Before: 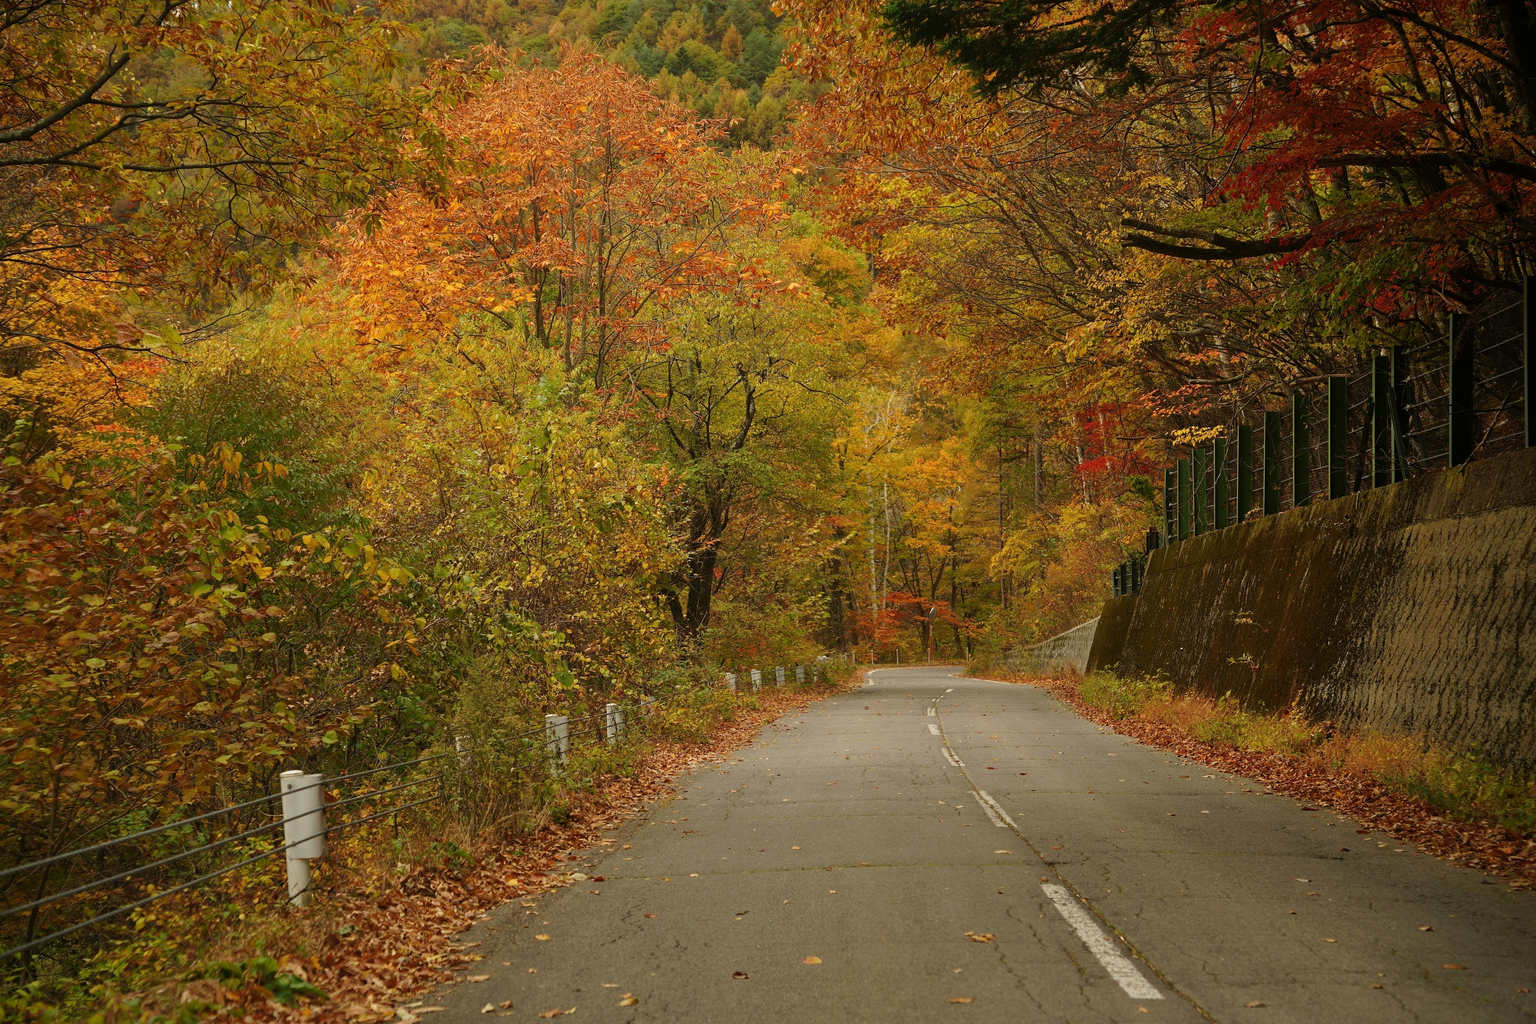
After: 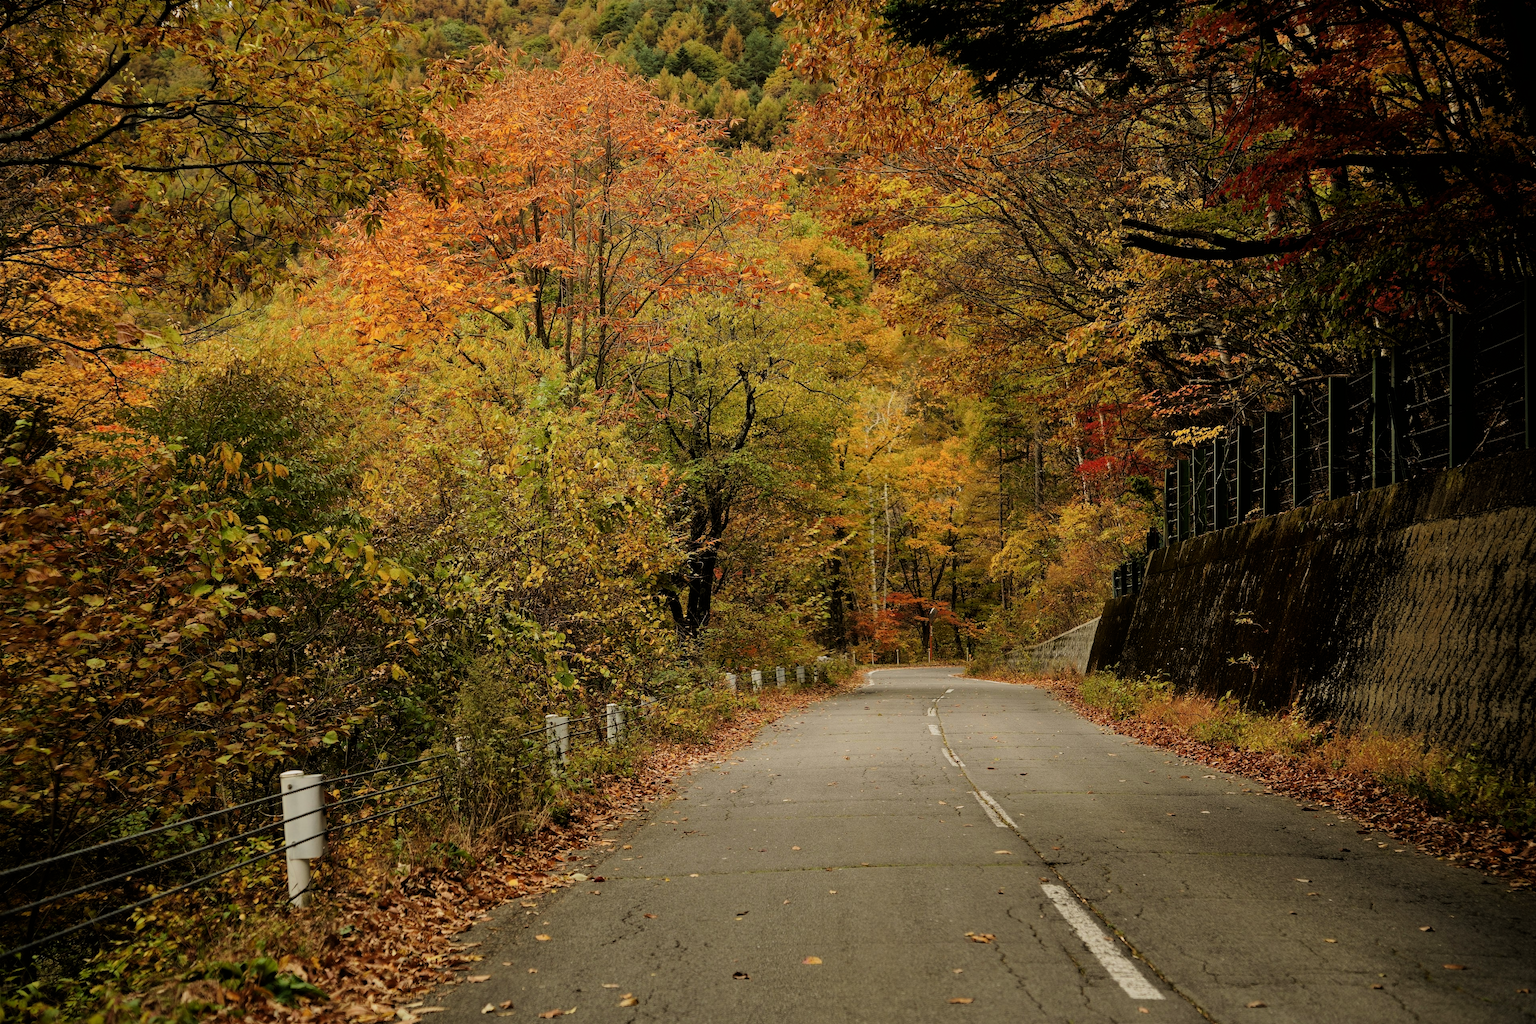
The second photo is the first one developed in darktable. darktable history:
filmic rgb: black relative exposure -5.02 EV, white relative exposure 3.99 EV, threshold 2.98 EV, hardness 2.9, contrast 1.402, highlights saturation mix -28.63%, enable highlight reconstruction true
